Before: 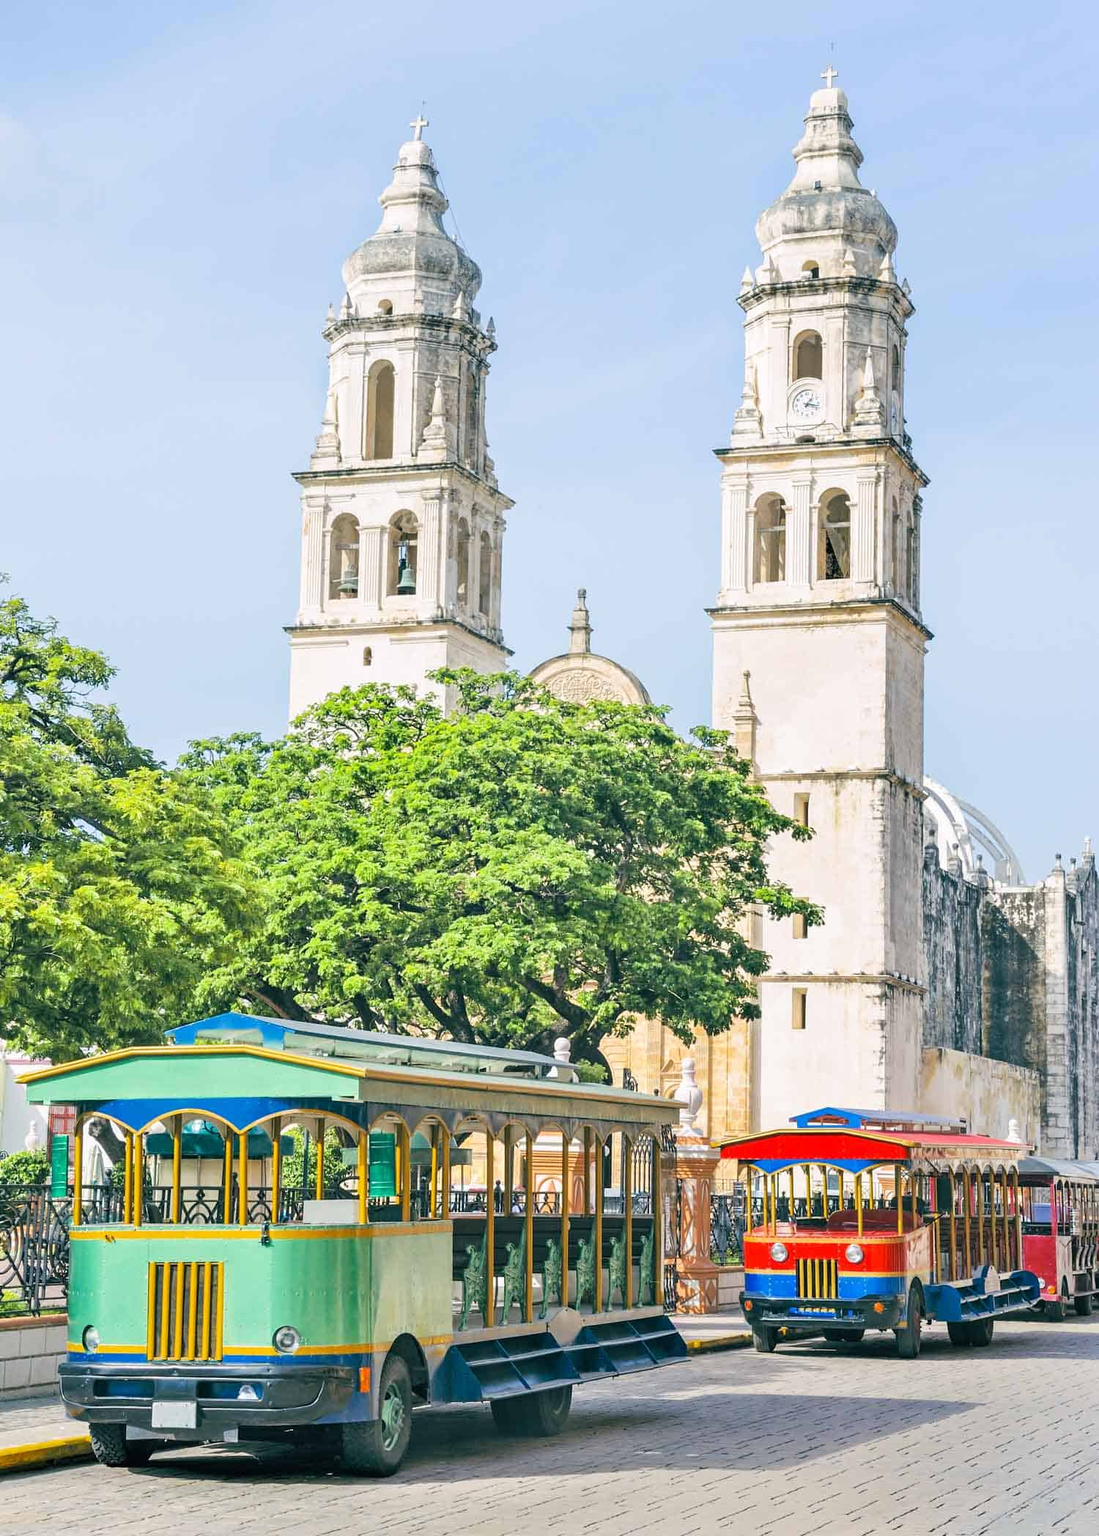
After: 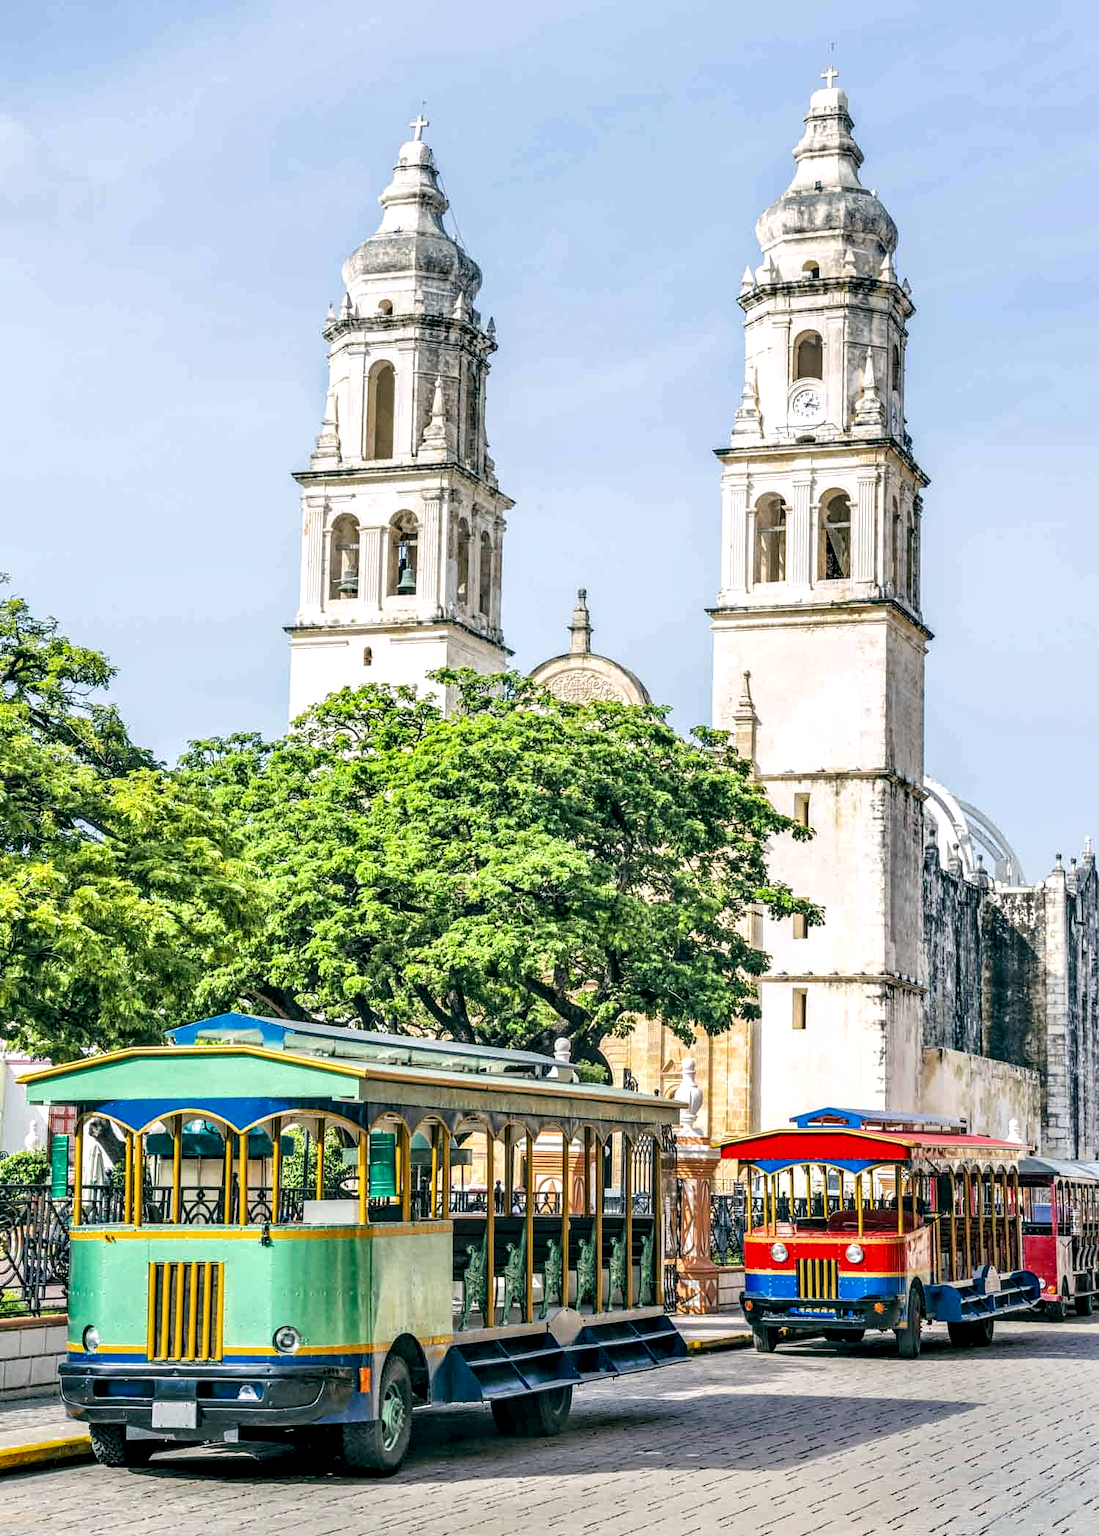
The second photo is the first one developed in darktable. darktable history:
local contrast: highlights 22%, shadows 70%, detail 170%
